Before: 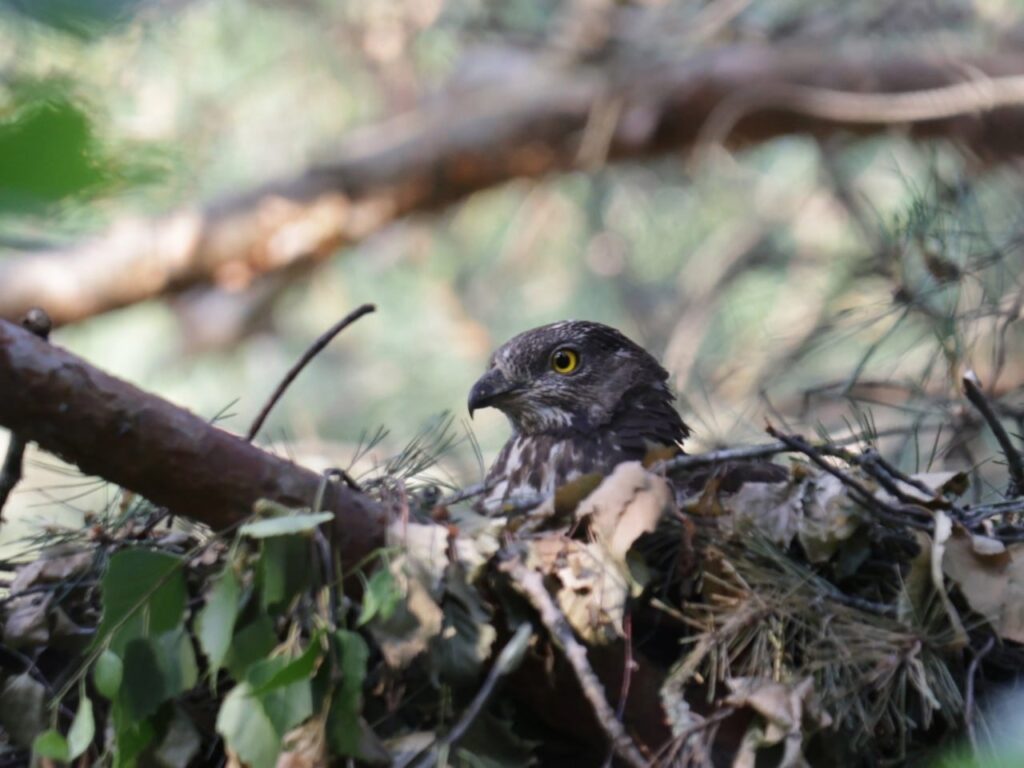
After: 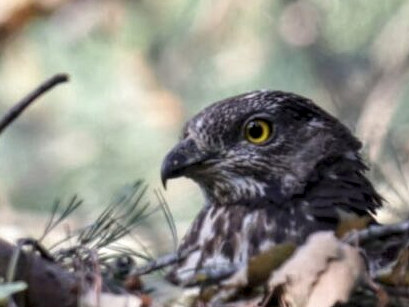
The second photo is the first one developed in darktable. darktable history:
crop: left 30%, top 30%, right 30%, bottom 30%
local contrast: highlights 100%, shadows 100%, detail 200%, midtone range 0.2
